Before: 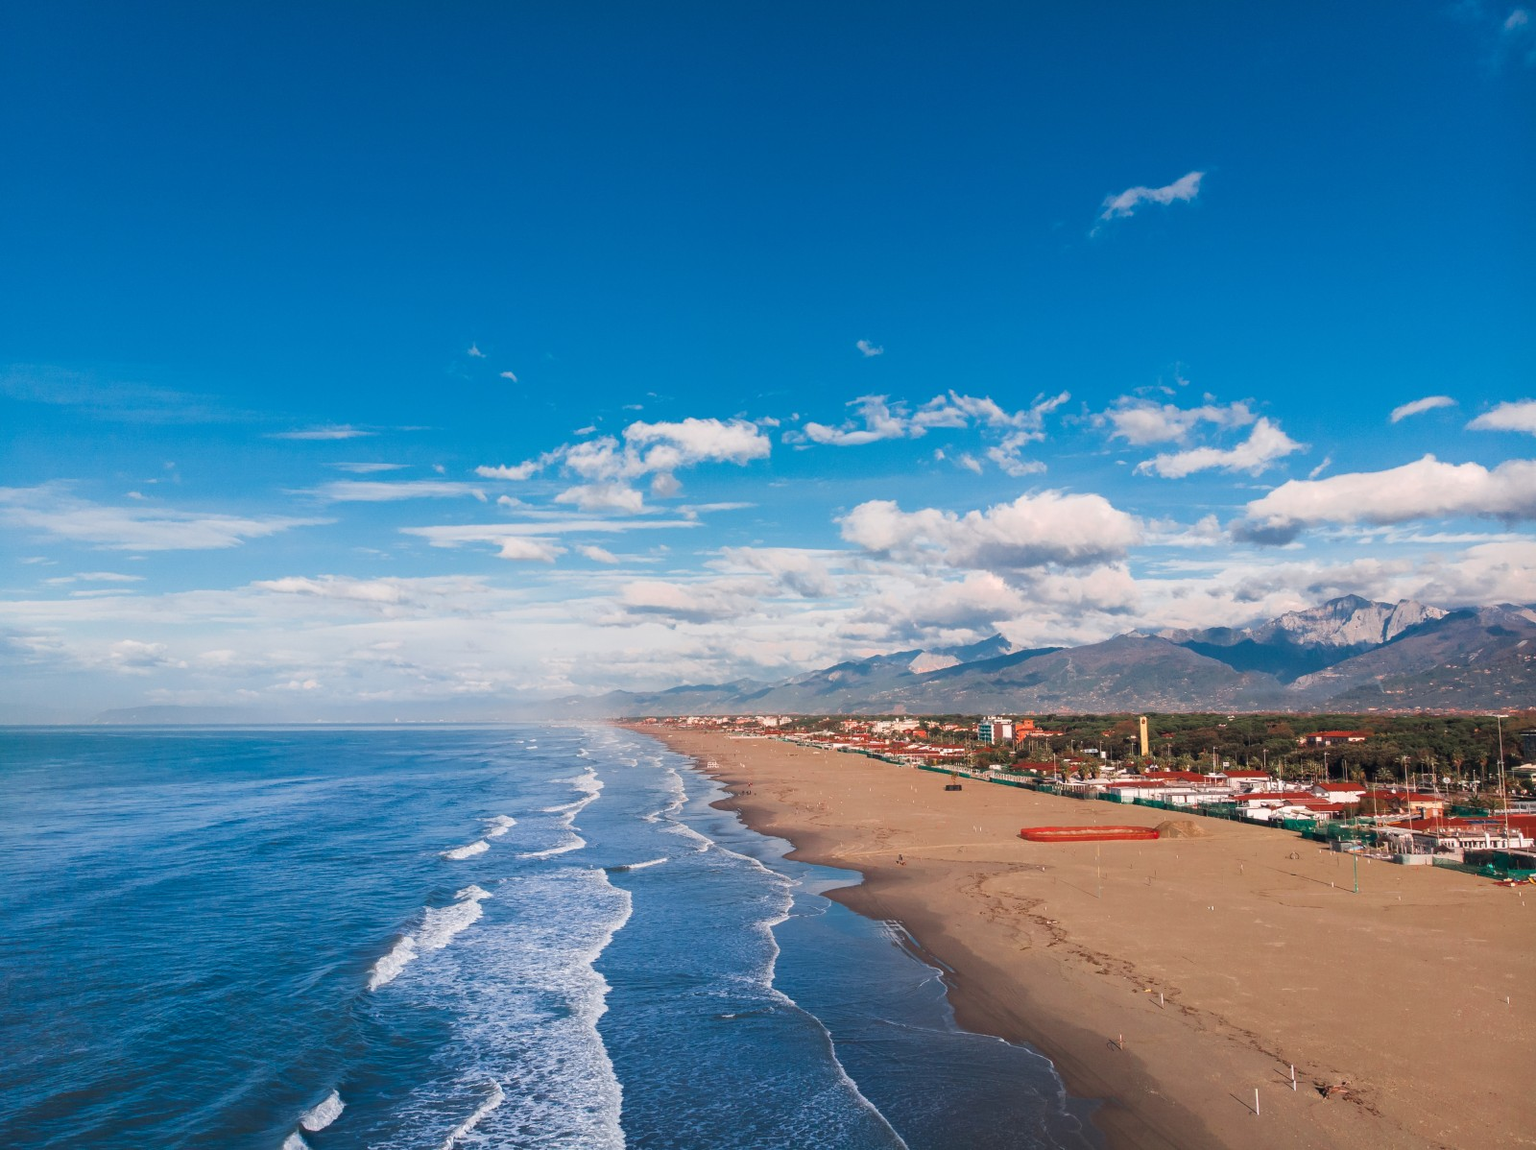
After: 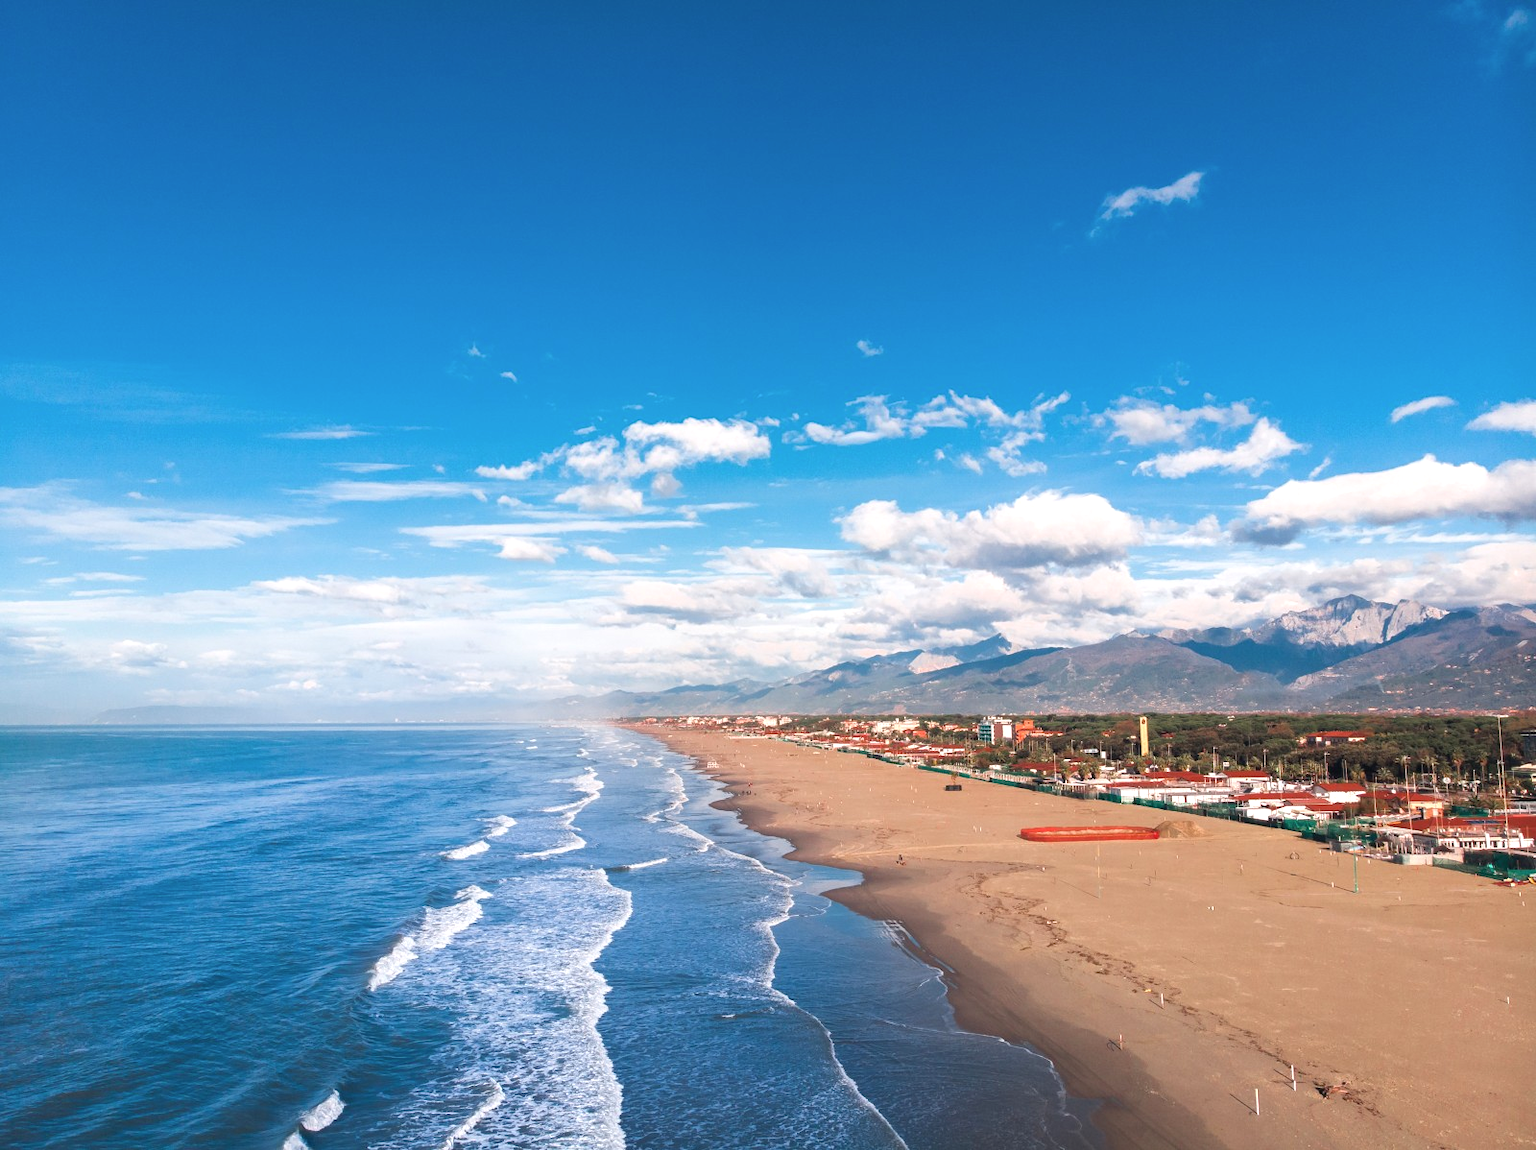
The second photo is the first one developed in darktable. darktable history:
contrast brightness saturation: saturation -0.046
exposure: black level correction 0, exposure 0.499 EV, compensate exposure bias true, compensate highlight preservation false
